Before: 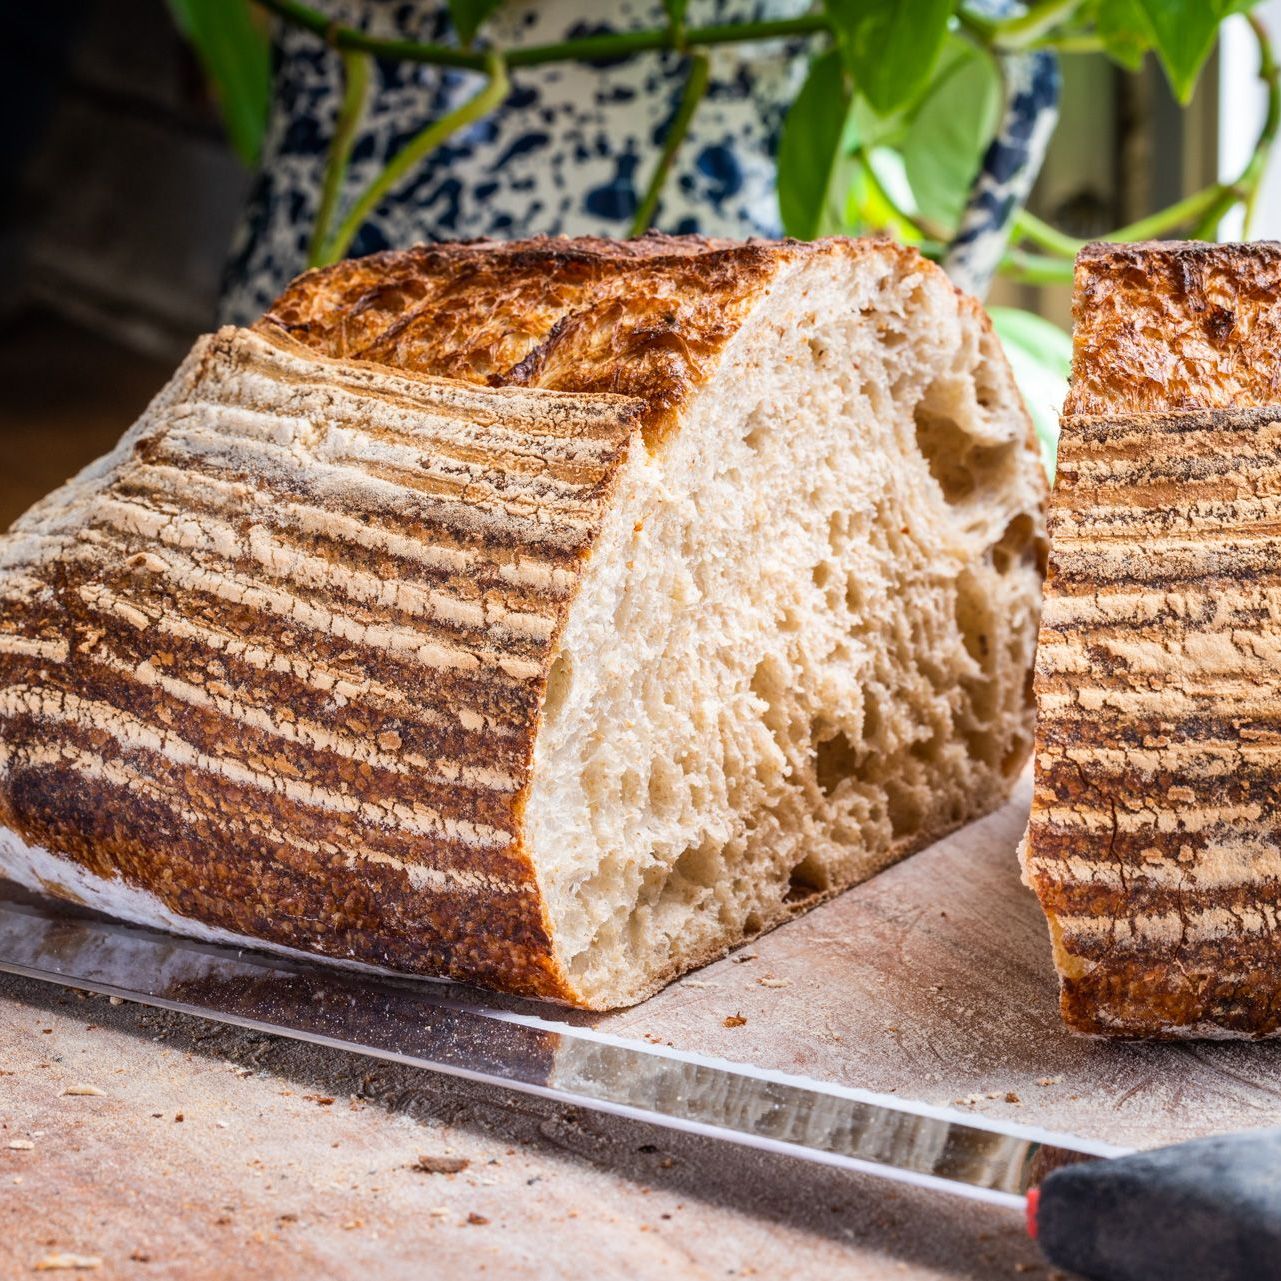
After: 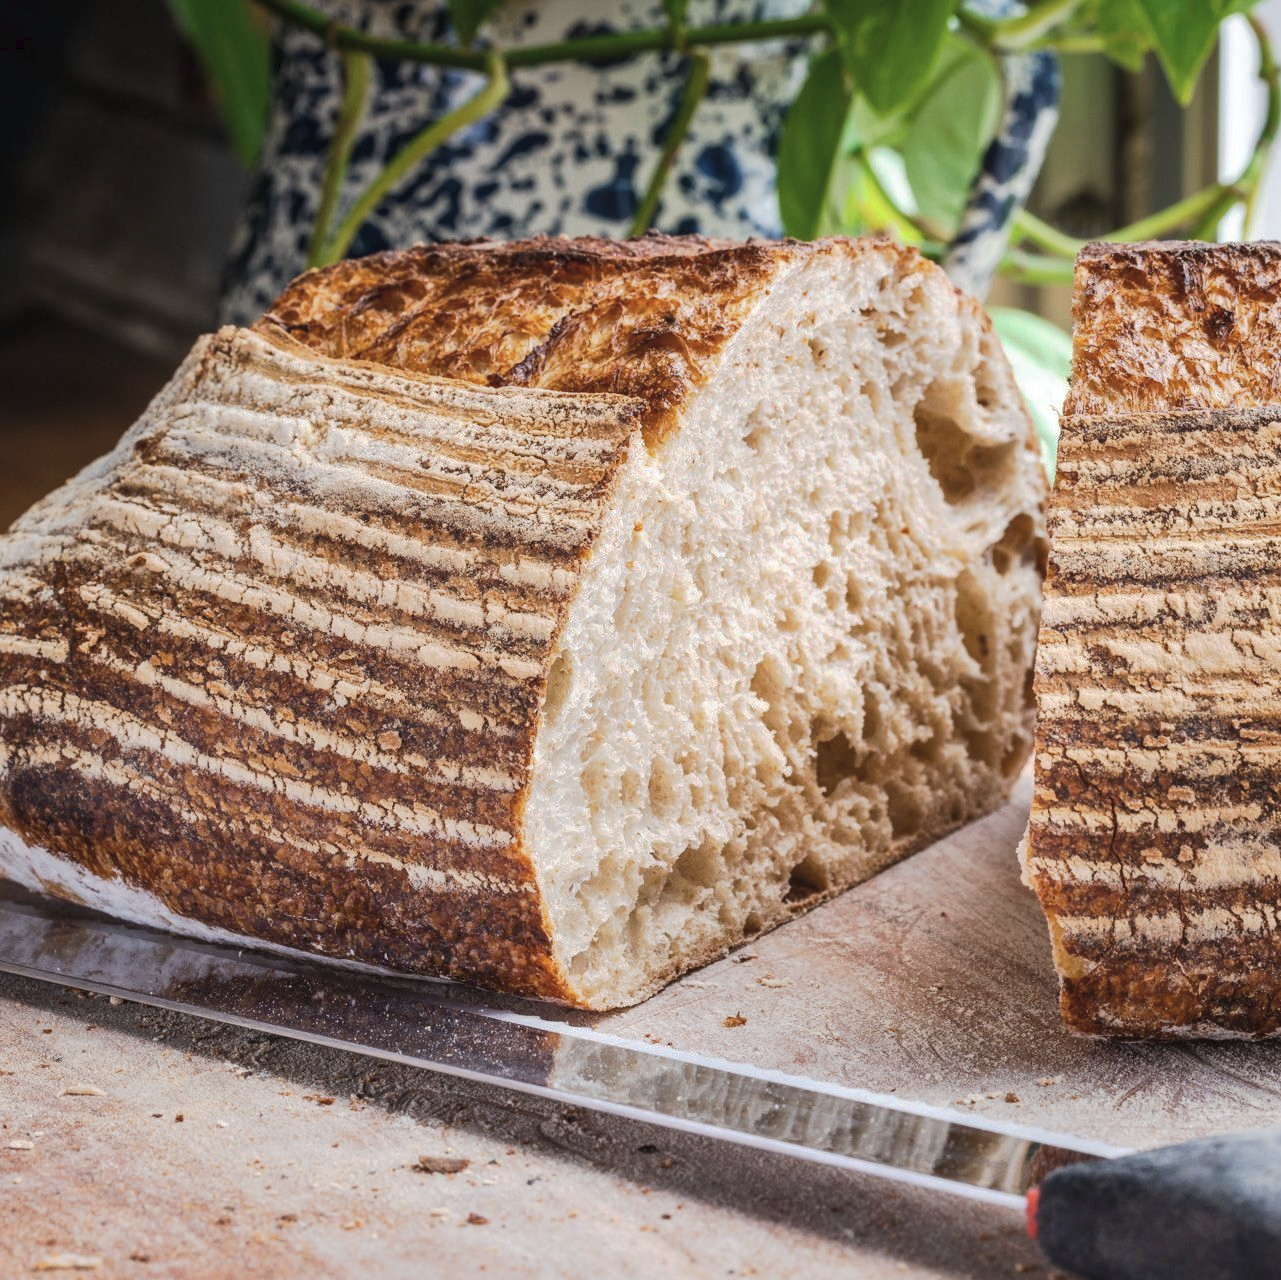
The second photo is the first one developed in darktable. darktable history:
tone curve: curves: ch0 [(0, 0) (0.003, 0.032) (0.011, 0.04) (0.025, 0.058) (0.044, 0.084) (0.069, 0.107) (0.1, 0.13) (0.136, 0.158) (0.177, 0.193) (0.224, 0.236) (0.277, 0.283) (0.335, 0.335) (0.399, 0.399) (0.468, 0.467) (0.543, 0.533) (0.623, 0.612) (0.709, 0.698) (0.801, 0.776) (0.898, 0.848) (1, 1)], preserve colors none
crop: bottom 0.071%
contrast brightness saturation: saturation -0.17
